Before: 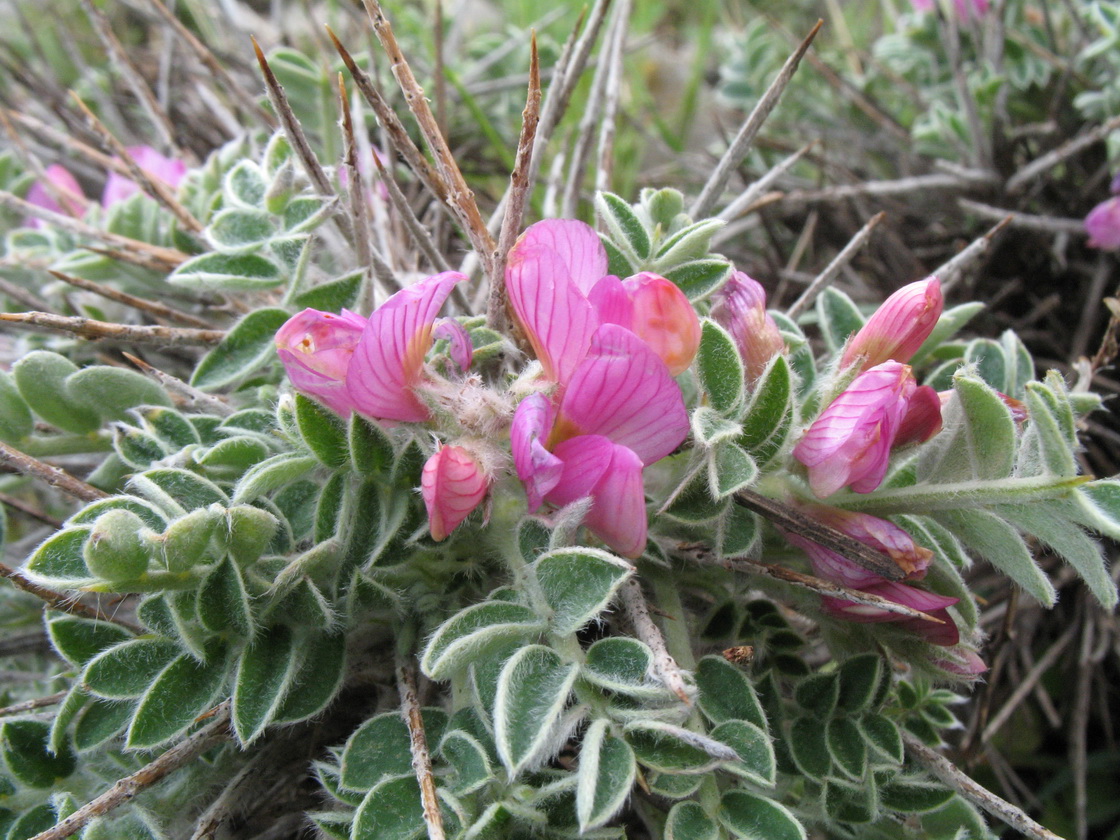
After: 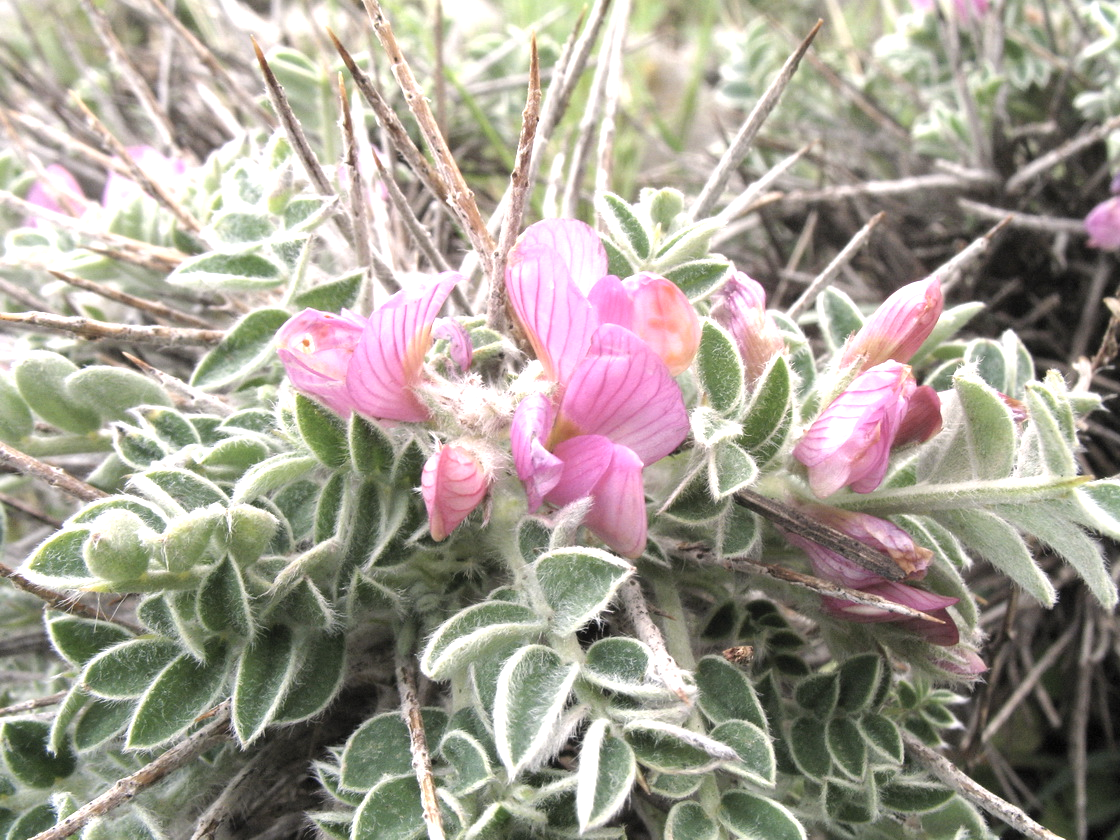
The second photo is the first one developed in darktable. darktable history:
exposure: black level correction 0, exposure 1 EV, compensate highlight preservation false
color correction: highlights a* 5.52, highlights b* 5.26, saturation 0.628
